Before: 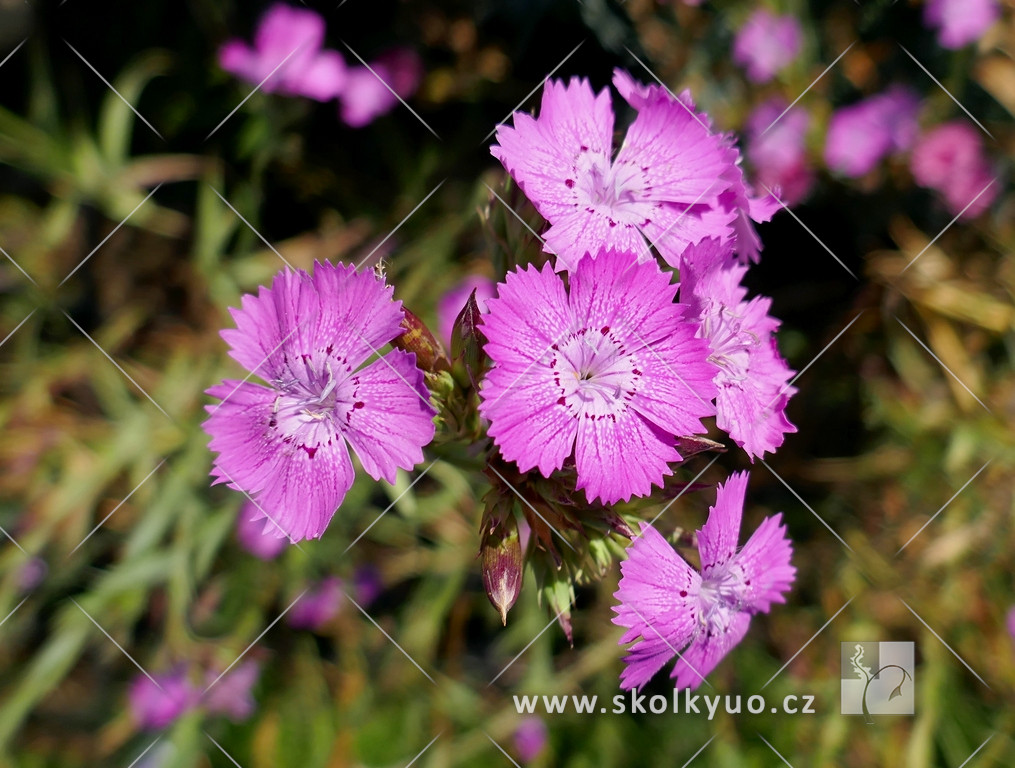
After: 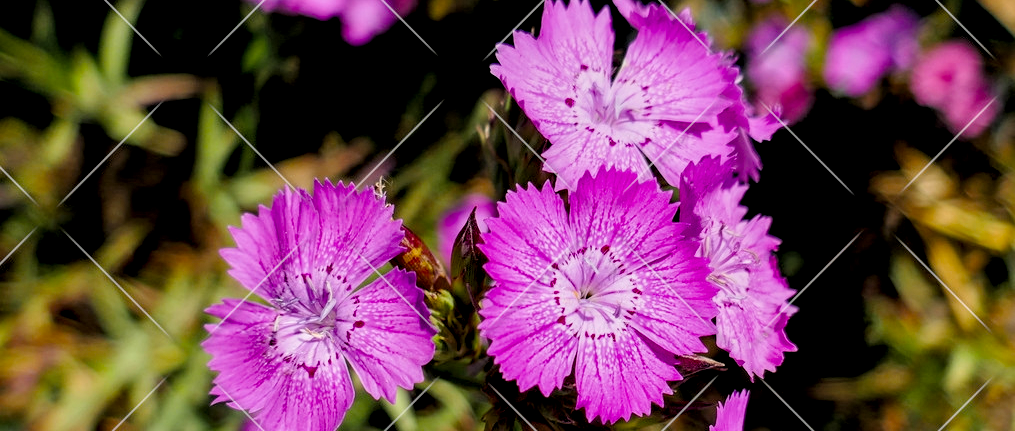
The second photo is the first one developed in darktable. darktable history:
crop and rotate: top 10.605%, bottom 33.274%
filmic rgb: black relative exposure -7.75 EV, white relative exposure 4.4 EV, threshold 3 EV, target black luminance 0%, hardness 3.76, latitude 50.51%, contrast 1.074, highlights saturation mix 10%, shadows ↔ highlights balance -0.22%, color science v4 (2020), enable highlight reconstruction true
local contrast: detail 142%
